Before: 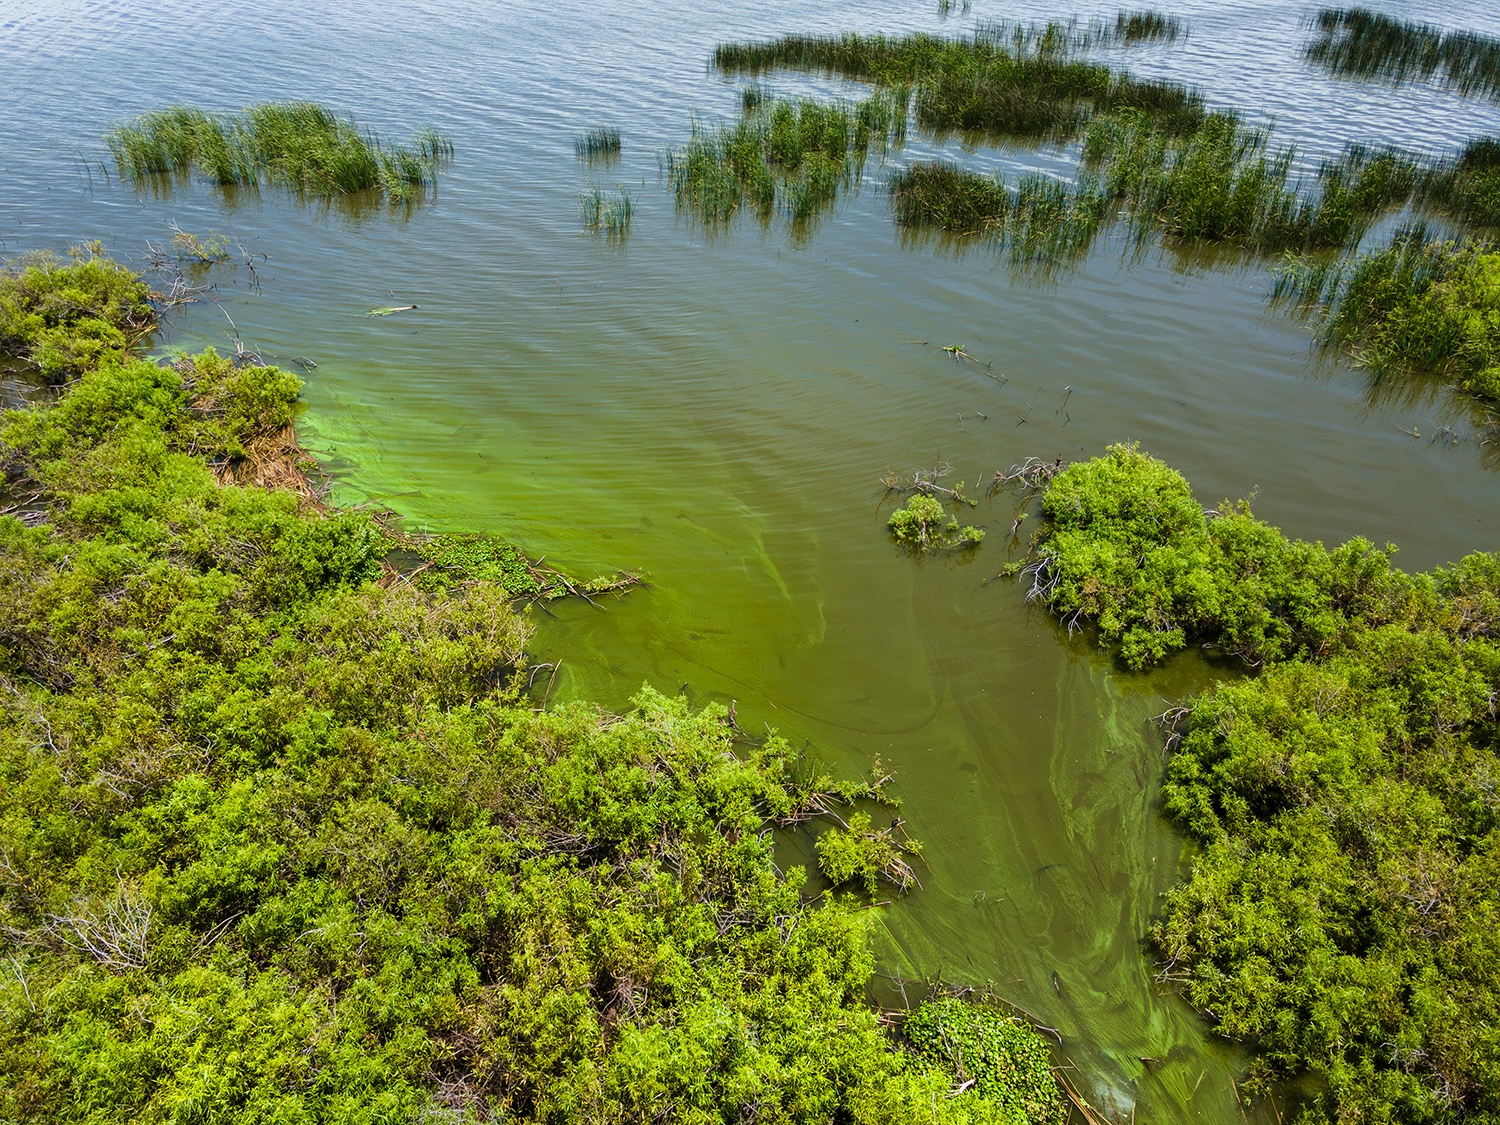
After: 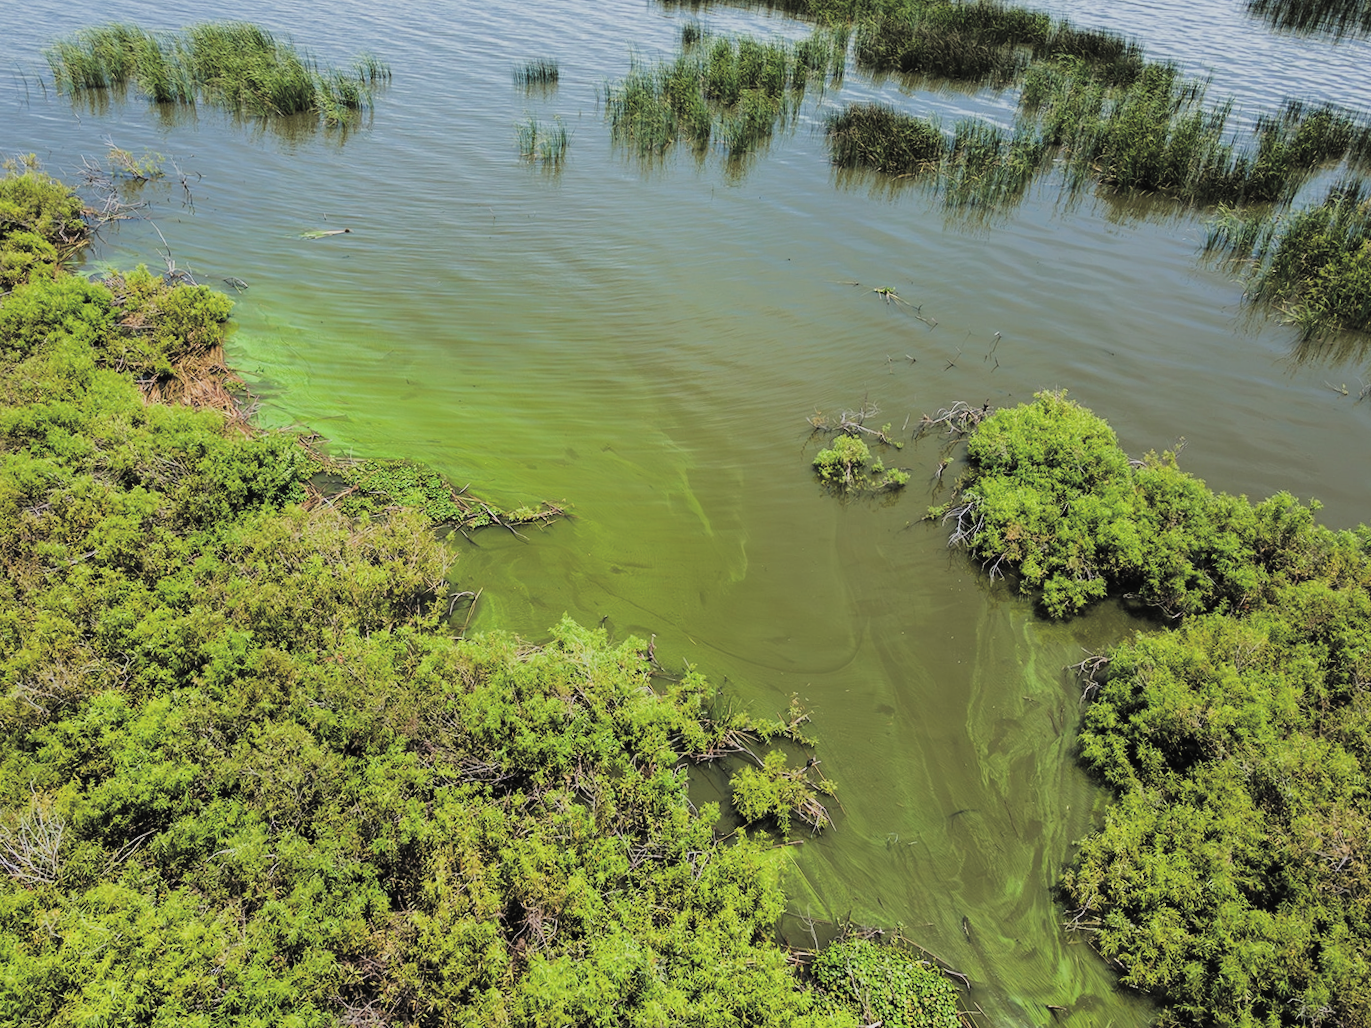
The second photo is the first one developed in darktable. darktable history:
exposure: black level correction -0.035, exposure -0.496 EV, compensate exposure bias true, compensate highlight preservation false
filmic rgb: black relative exposure -2.8 EV, white relative exposure 4.56 EV, hardness 1.76, contrast 1.252
crop and rotate: angle -1.9°, left 3.13%, top 3.883%, right 1.411%, bottom 0.701%
